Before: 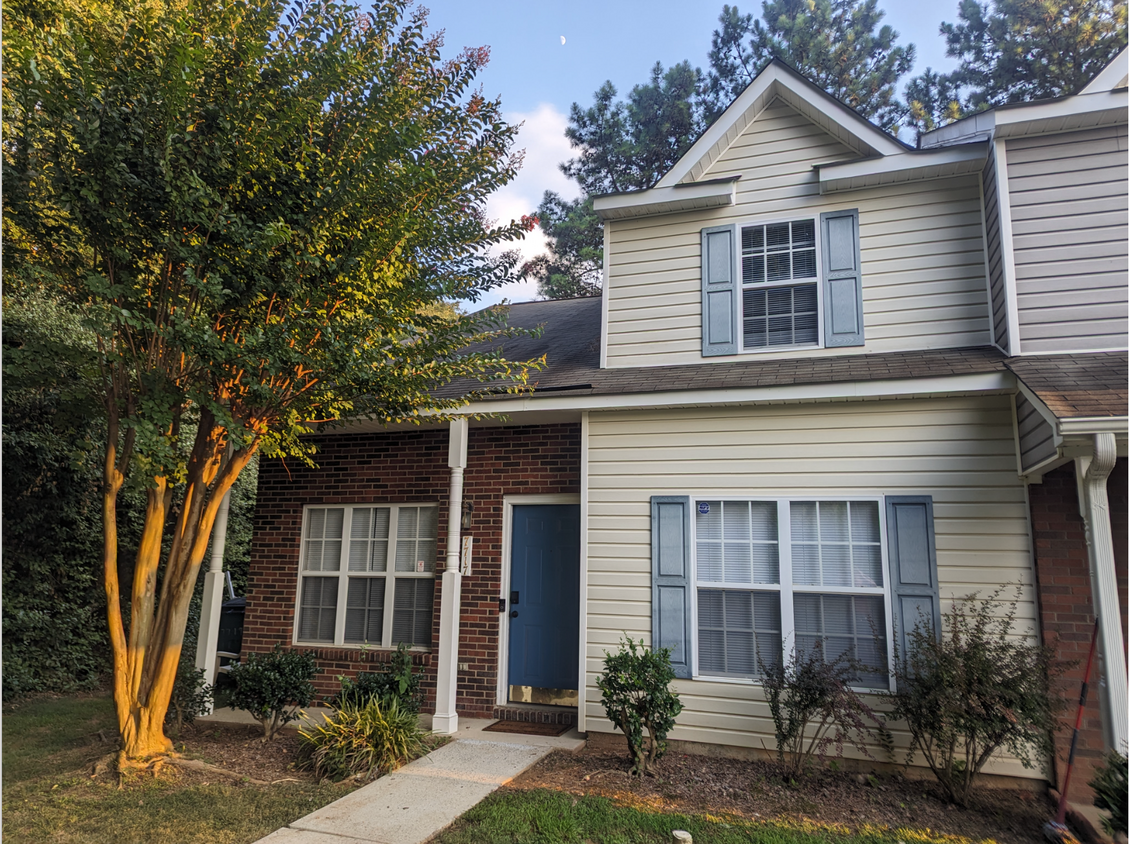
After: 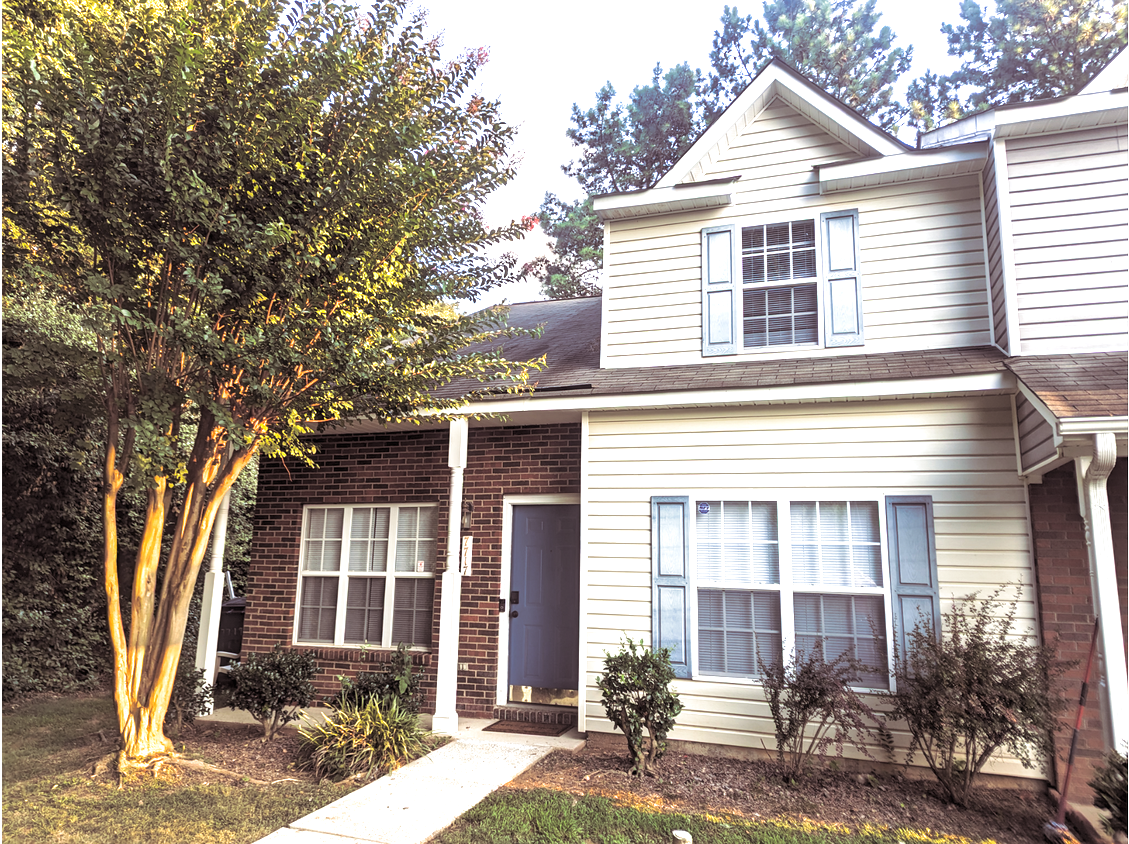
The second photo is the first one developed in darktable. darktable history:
exposure: black level correction 0, exposure 1.45 EV, compensate exposure bias true, compensate highlight preservation false
split-toning: shadows › saturation 0.24, highlights › hue 54°, highlights › saturation 0.24
